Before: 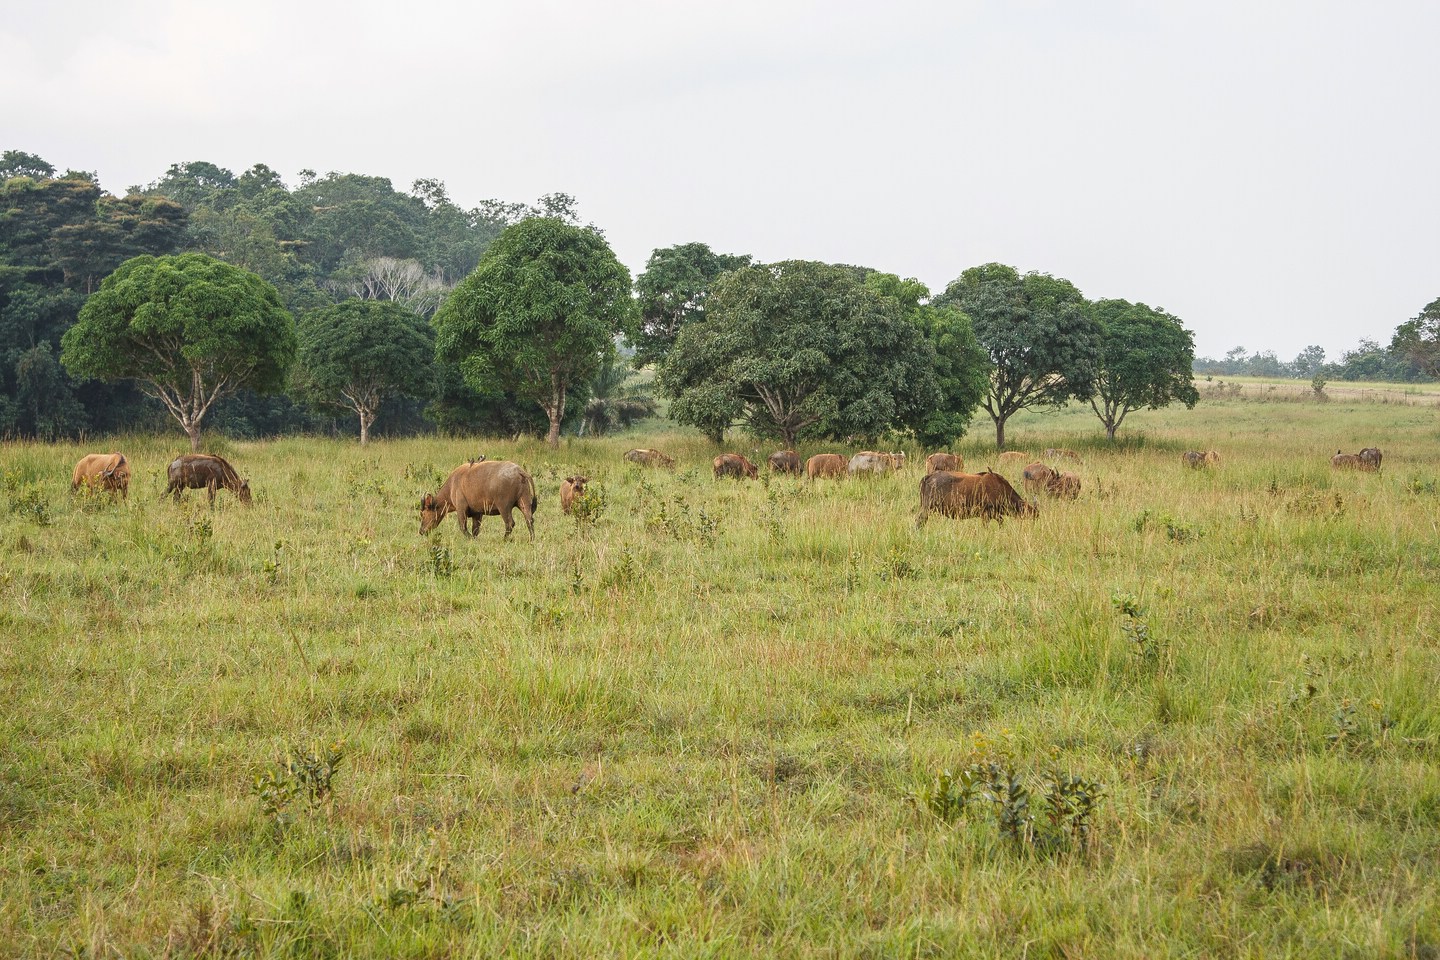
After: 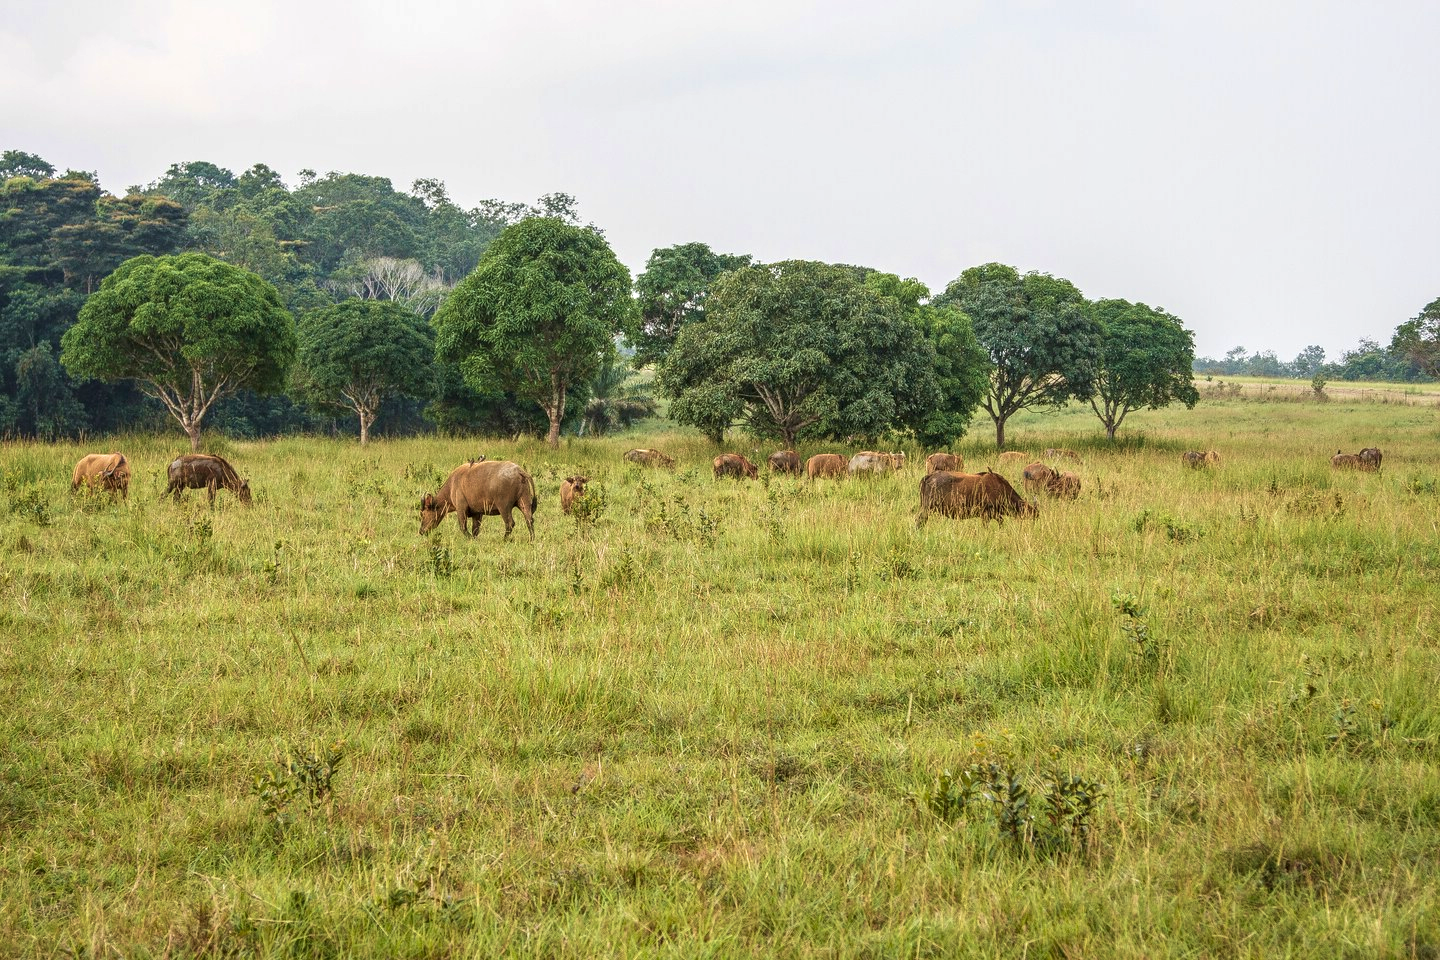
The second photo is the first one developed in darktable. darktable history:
velvia: strength 39.63%
local contrast: detail 130%
